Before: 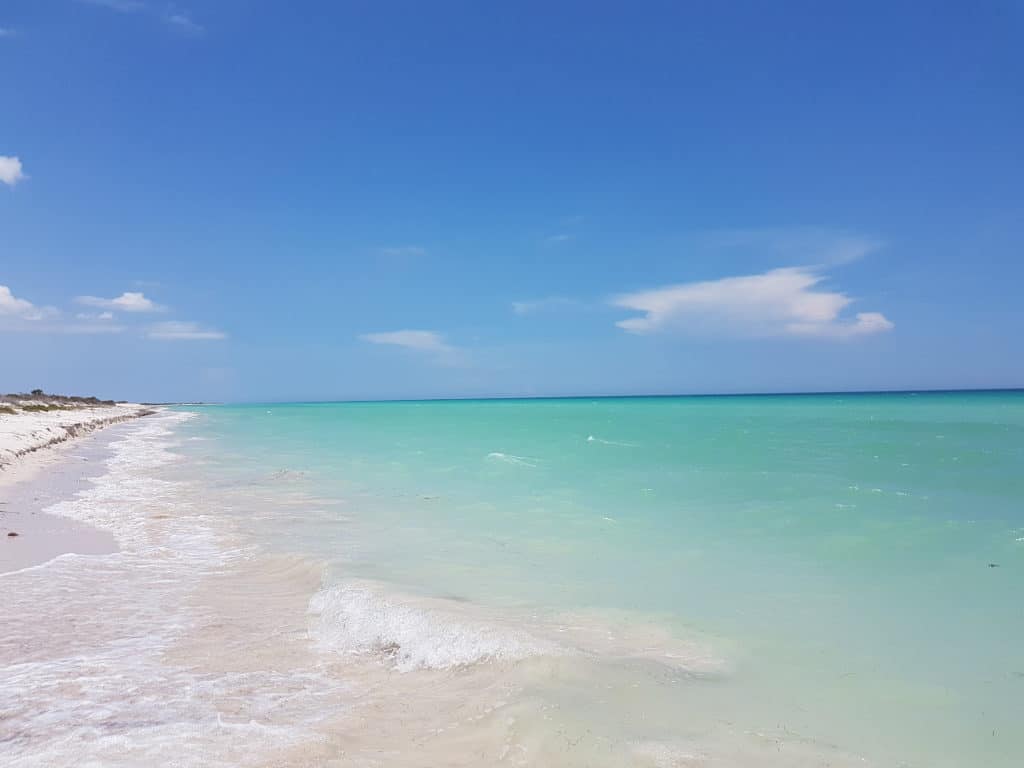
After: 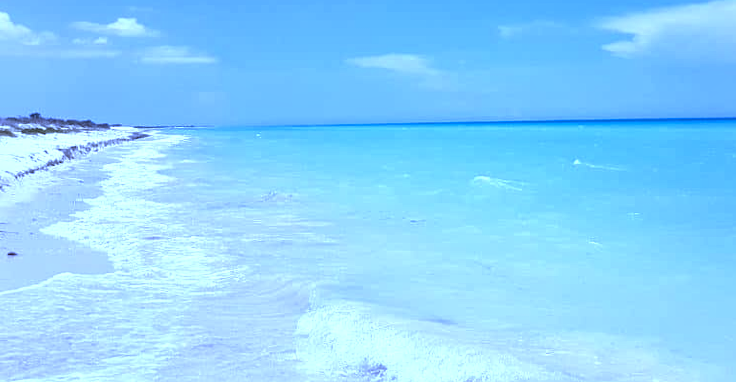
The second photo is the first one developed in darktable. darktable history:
local contrast: mode bilateral grid, contrast 20, coarseness 50, detail 150%, midtone range 0.2
tone equalizer: -8 EV -0.417 EV, -7 EV -0.389 EV, -6 EV -0.333 EV, -5 EV -0.222 EV, -3 EV 0.222 EV, -2 EV 0.333 EV, -1 EV 0.389 EV, +0 EV 0.417 EV, edges refinement/feathering 500, mask exposure compensation -1.57 EV, preserve details no
crop: top 36.498%, right 27.964%, bottom 14.995%
white balance: red 0.766, blue 1.537
rotate and perspective: lens shift (horizontal) -0.055, automatic cropping off
